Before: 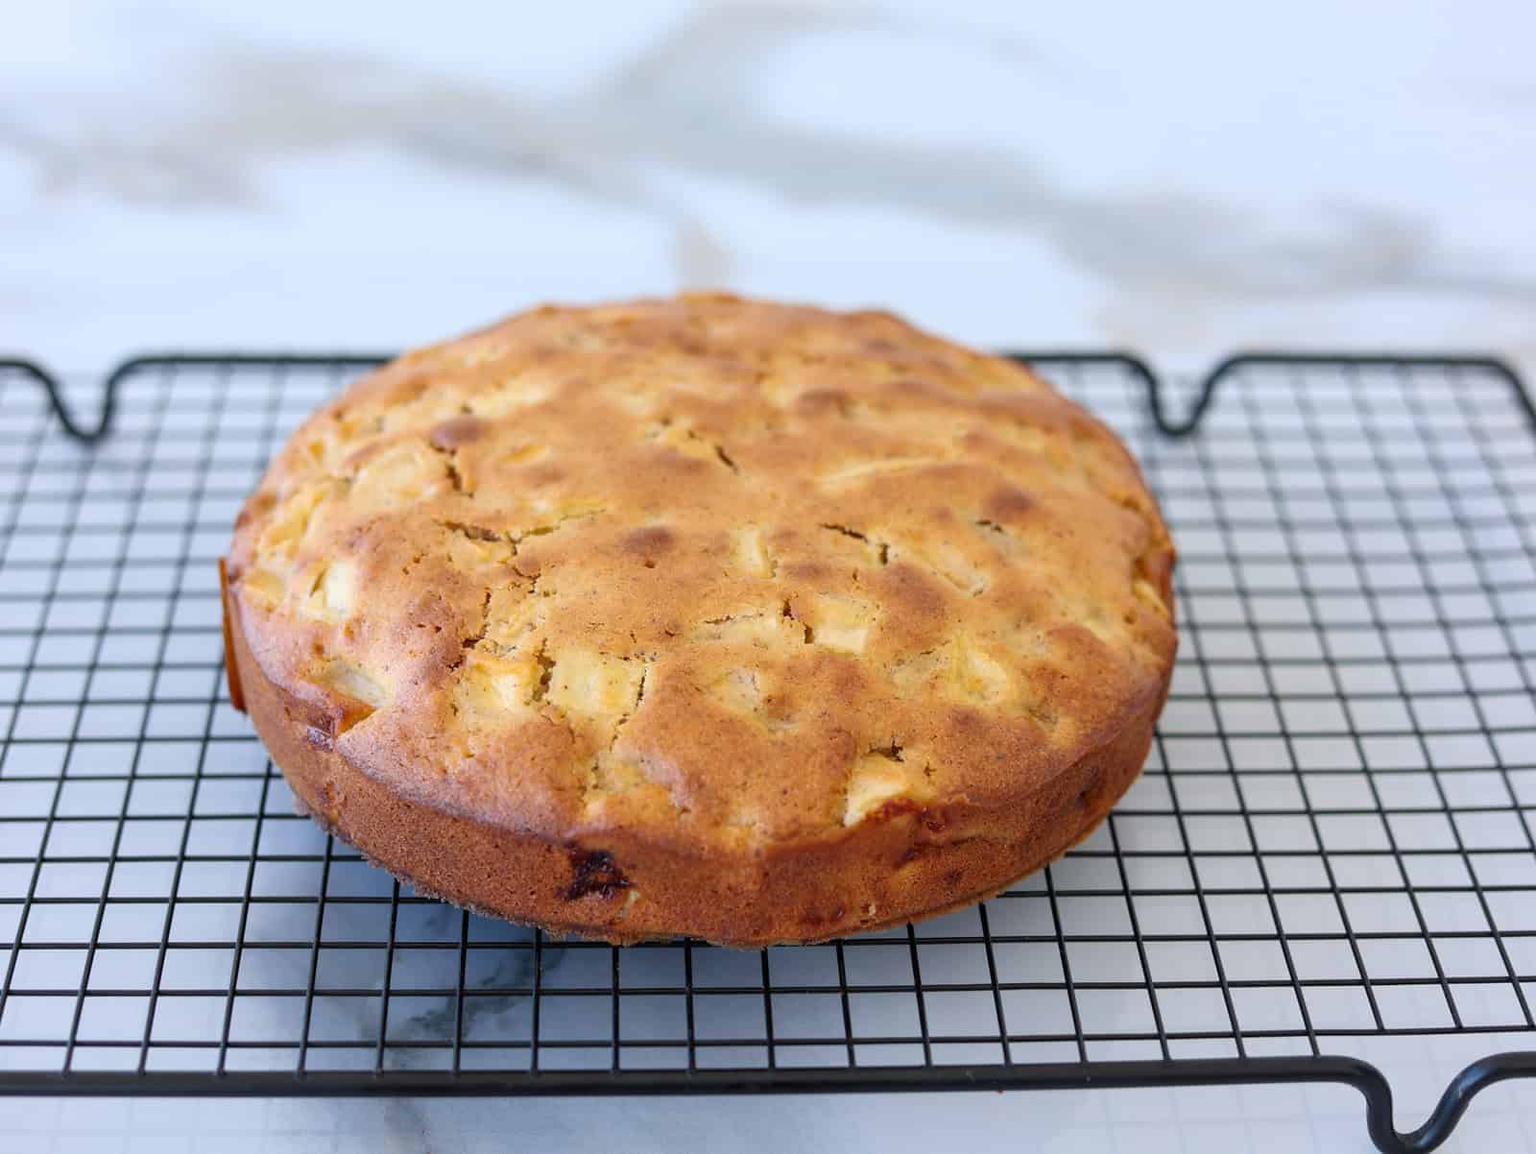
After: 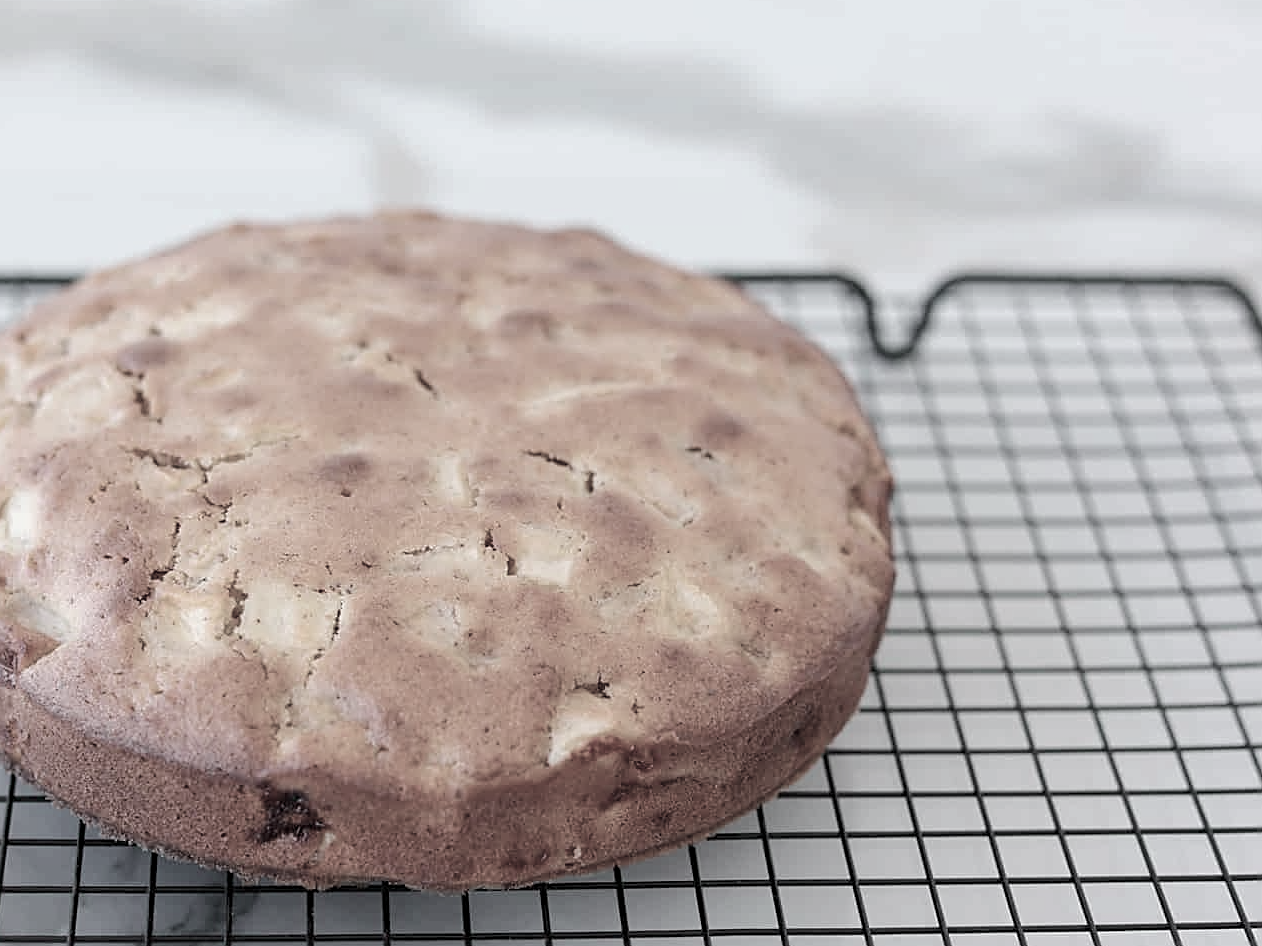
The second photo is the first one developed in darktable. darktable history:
color contrast: green-magenta contrast 0.3, blue-yellow contrast 0.15
crop and rotate: left 20.74%, top 7.912%, right 0.375%, bottom 13.378%
sharpen: on, module defaults
color balance rgb: perceptual saturation grading › global saturation 25%, perceptual brilliance grading › mid-tones 10%, perceptual brilliance grading › shadows 15%, global vibrance 20%
